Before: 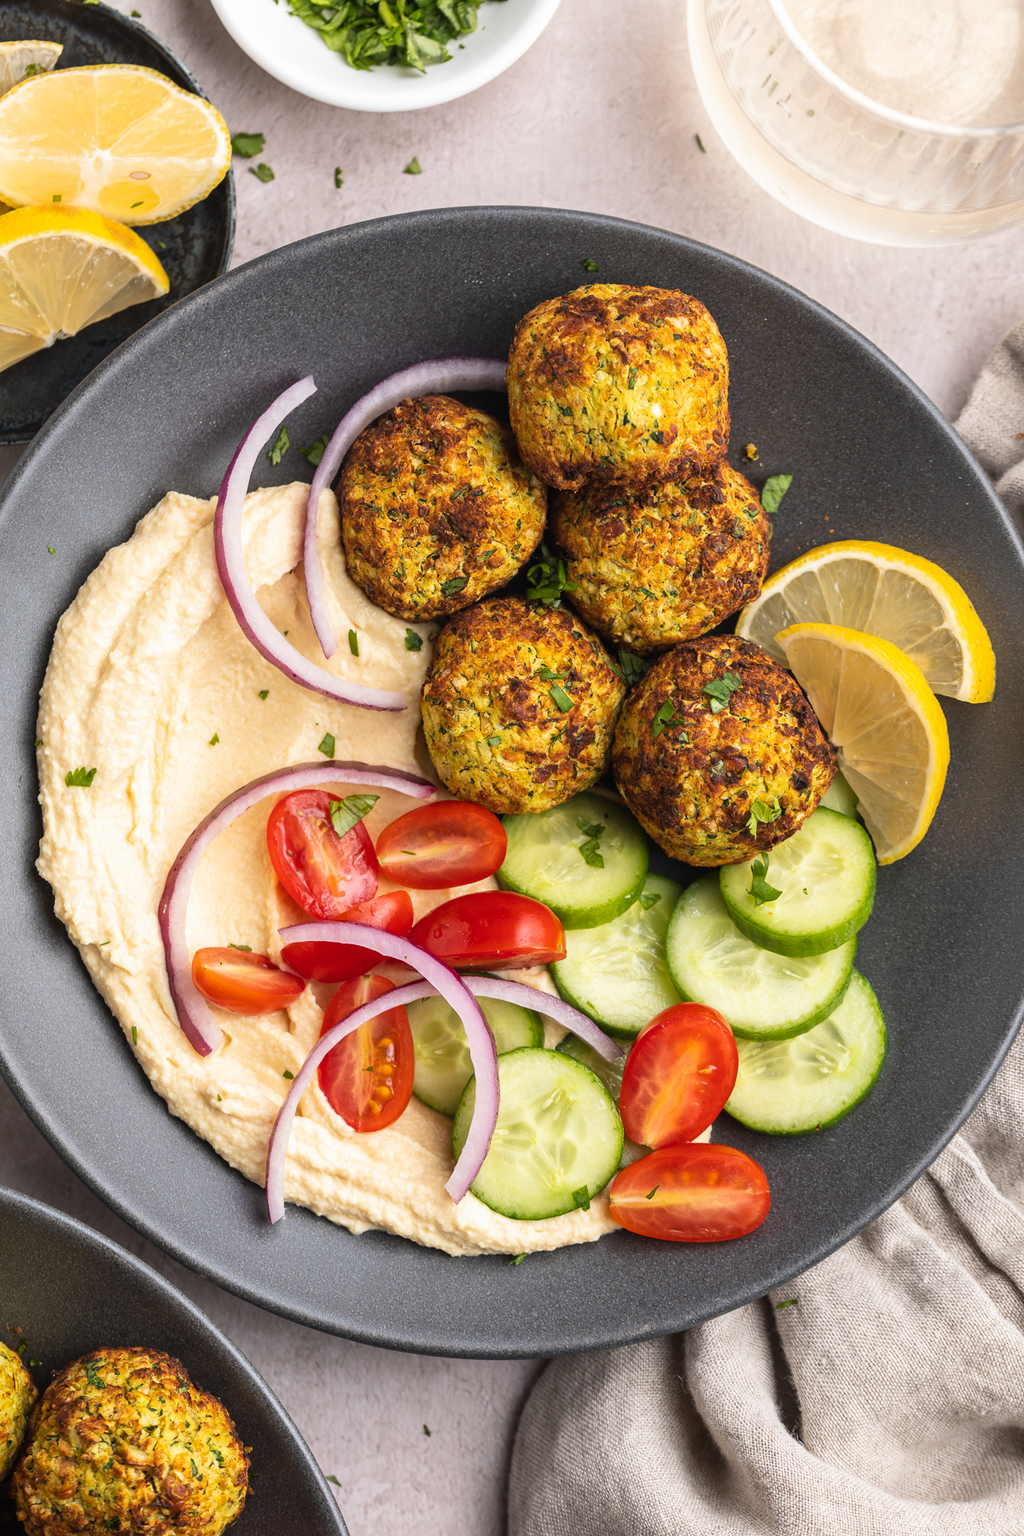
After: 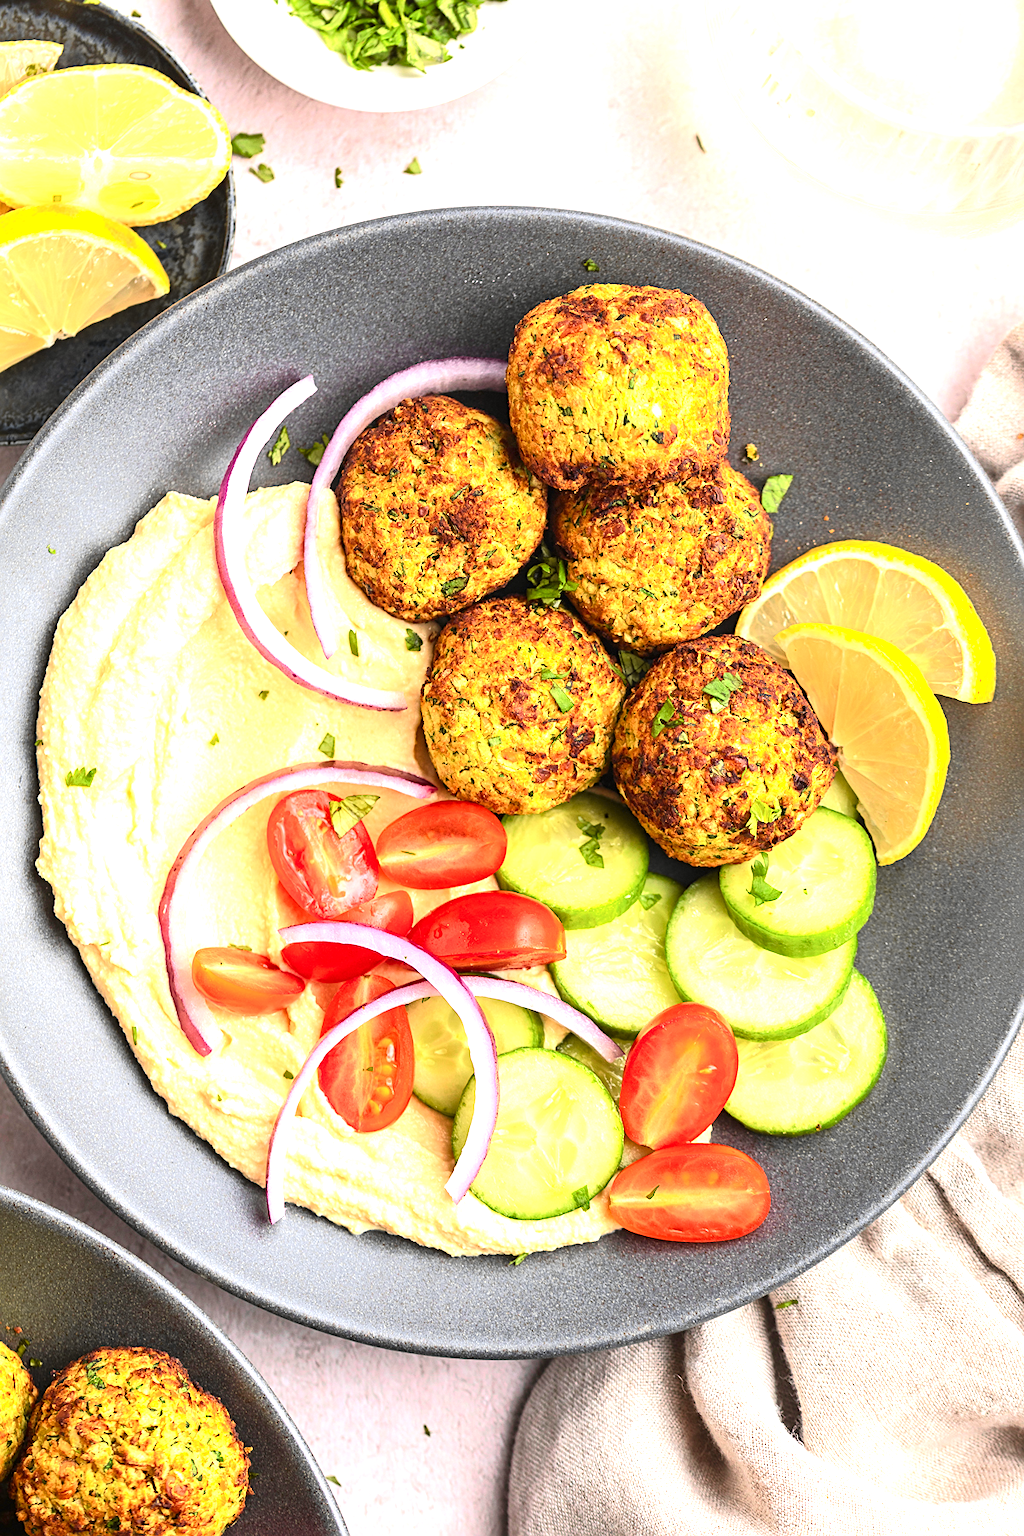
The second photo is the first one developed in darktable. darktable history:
exposure: black level correction 0, exposure 1.2 EV, compensate highlight preservation false
tone curve: curves: ch0 [(0, 0.006) (0.037, 0.022) (0.123, 0.105) (0.19, 0.173) (0.277, 0.279) (0.474, 0.517) (0.597, 0.662) (0.687, 0.774) (0.855, 0.891) (1, 0.982)]; ch1 [(0, 0) (0.243, 0.245) (0.422, 0.415) (0.493, 0.498) (0.508, 0.503) (0.531, 0.55) (0.551, 0.582) (0.626, 0.672) (0.694, 0.732) (1, 1)]; ch2 [(0, 0) (0.249, 0.216) (0.356, 0.329) (0.424, 0.442) (0.476, 0.477) (0.498, 0.503) (0.517, 0.524) (0.532, 0.547) (0.562, 0.592) (0.614, 0.657) (0.706, 0.748) (0.808, 0.809) (0.991, 0.968)], color space Lab, independent channels
sharpen: radius 2.17, amount 0.389, threshold 0.145
